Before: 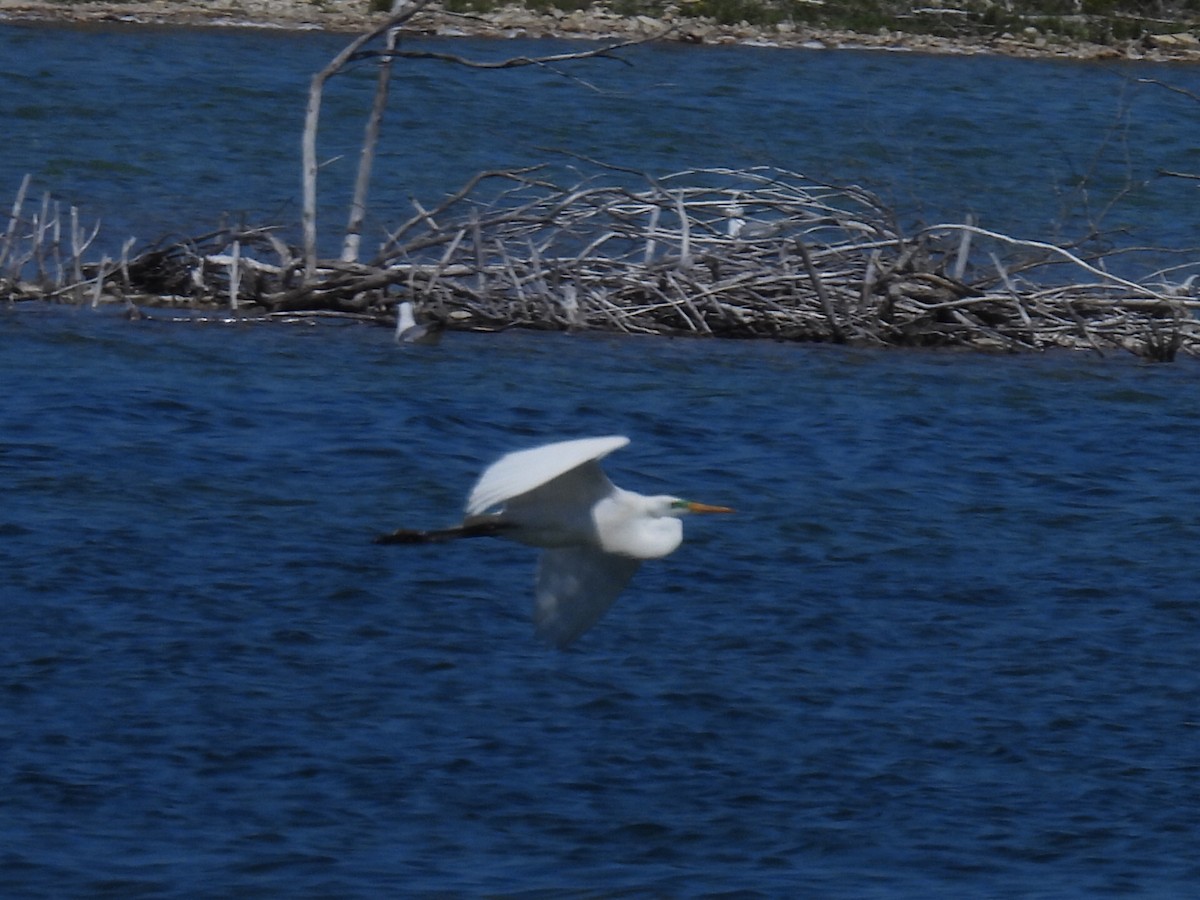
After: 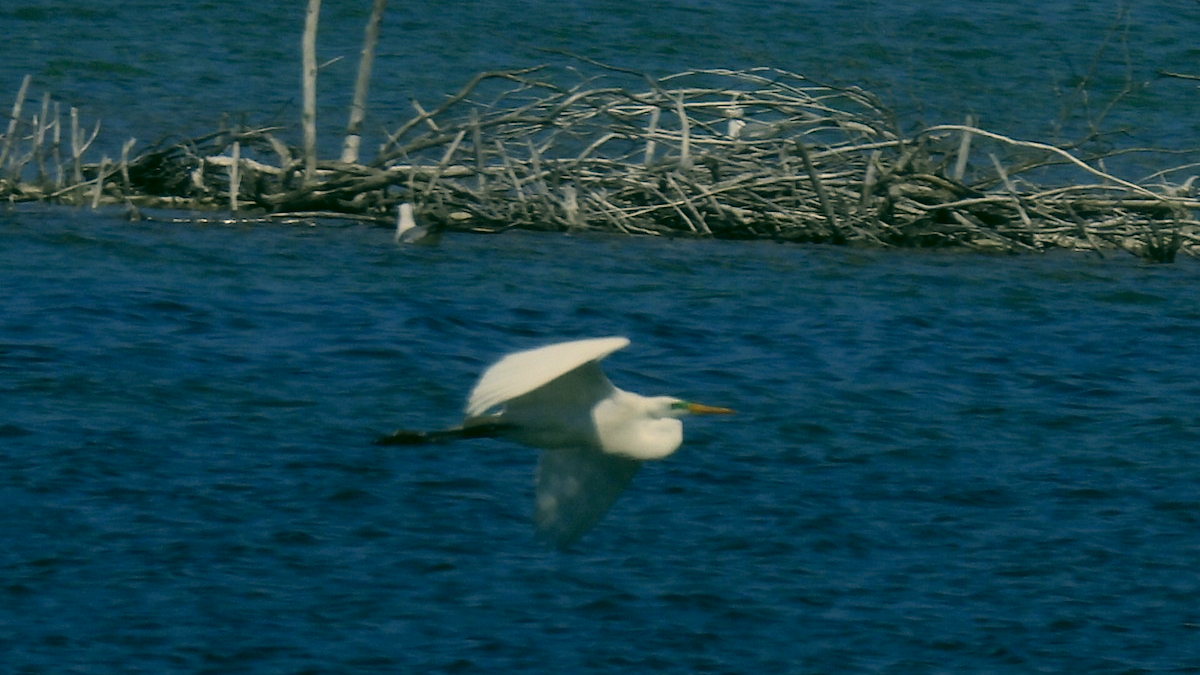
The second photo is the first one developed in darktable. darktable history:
color correction: highlights a* 5.13, highlights b* 24.57, shadows a* -16.29, shadows b* 3.82
crop: top 11.048%, bottom 13.915%
levels: levels [0.018, 0.493, 1]
